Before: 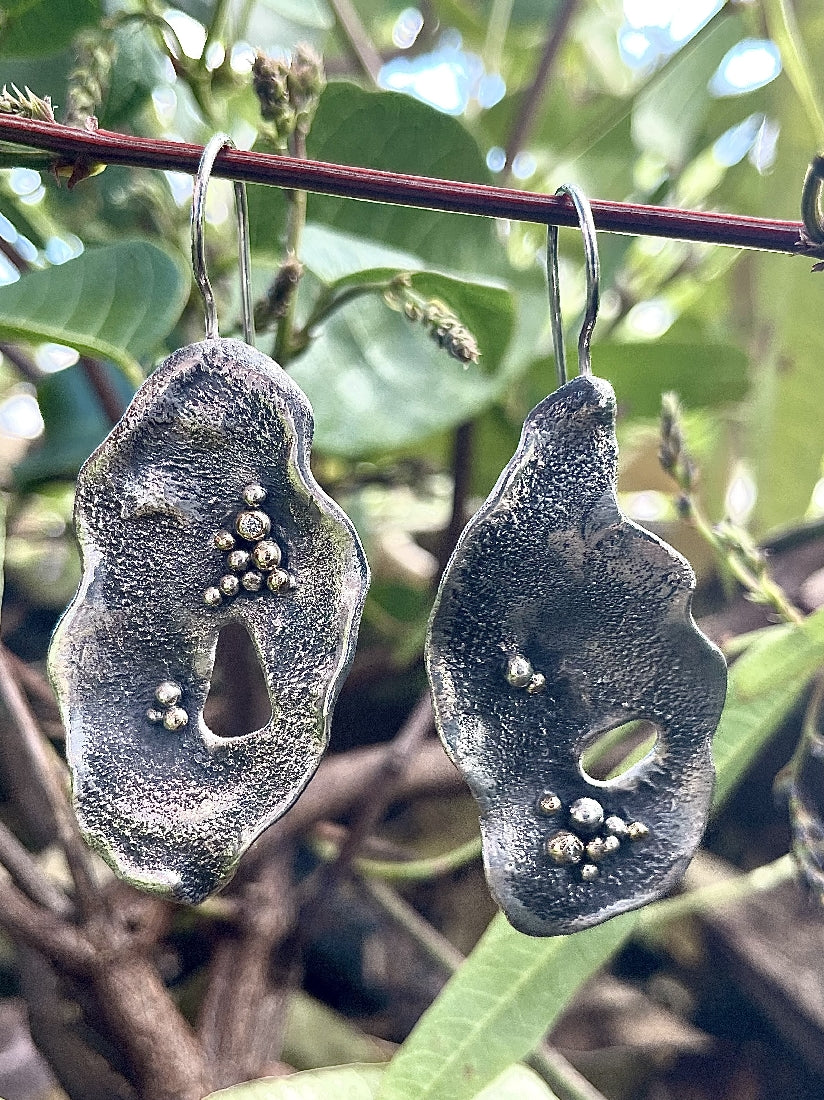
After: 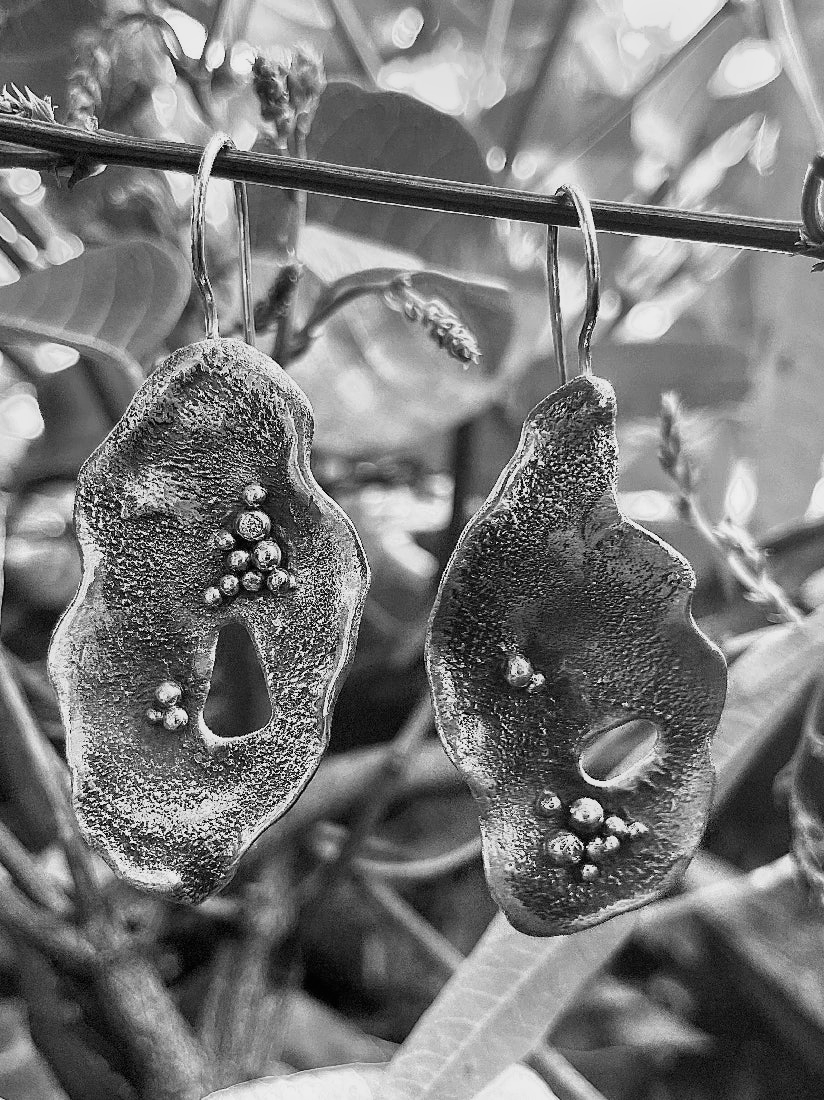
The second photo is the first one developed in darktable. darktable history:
rgb curve: curves: ch2 [(0, 0) (0.567, 0.512) (1, 1)], mode RGB, independent channels
monochrome: a 26.22, b 42.67, size 0.8
